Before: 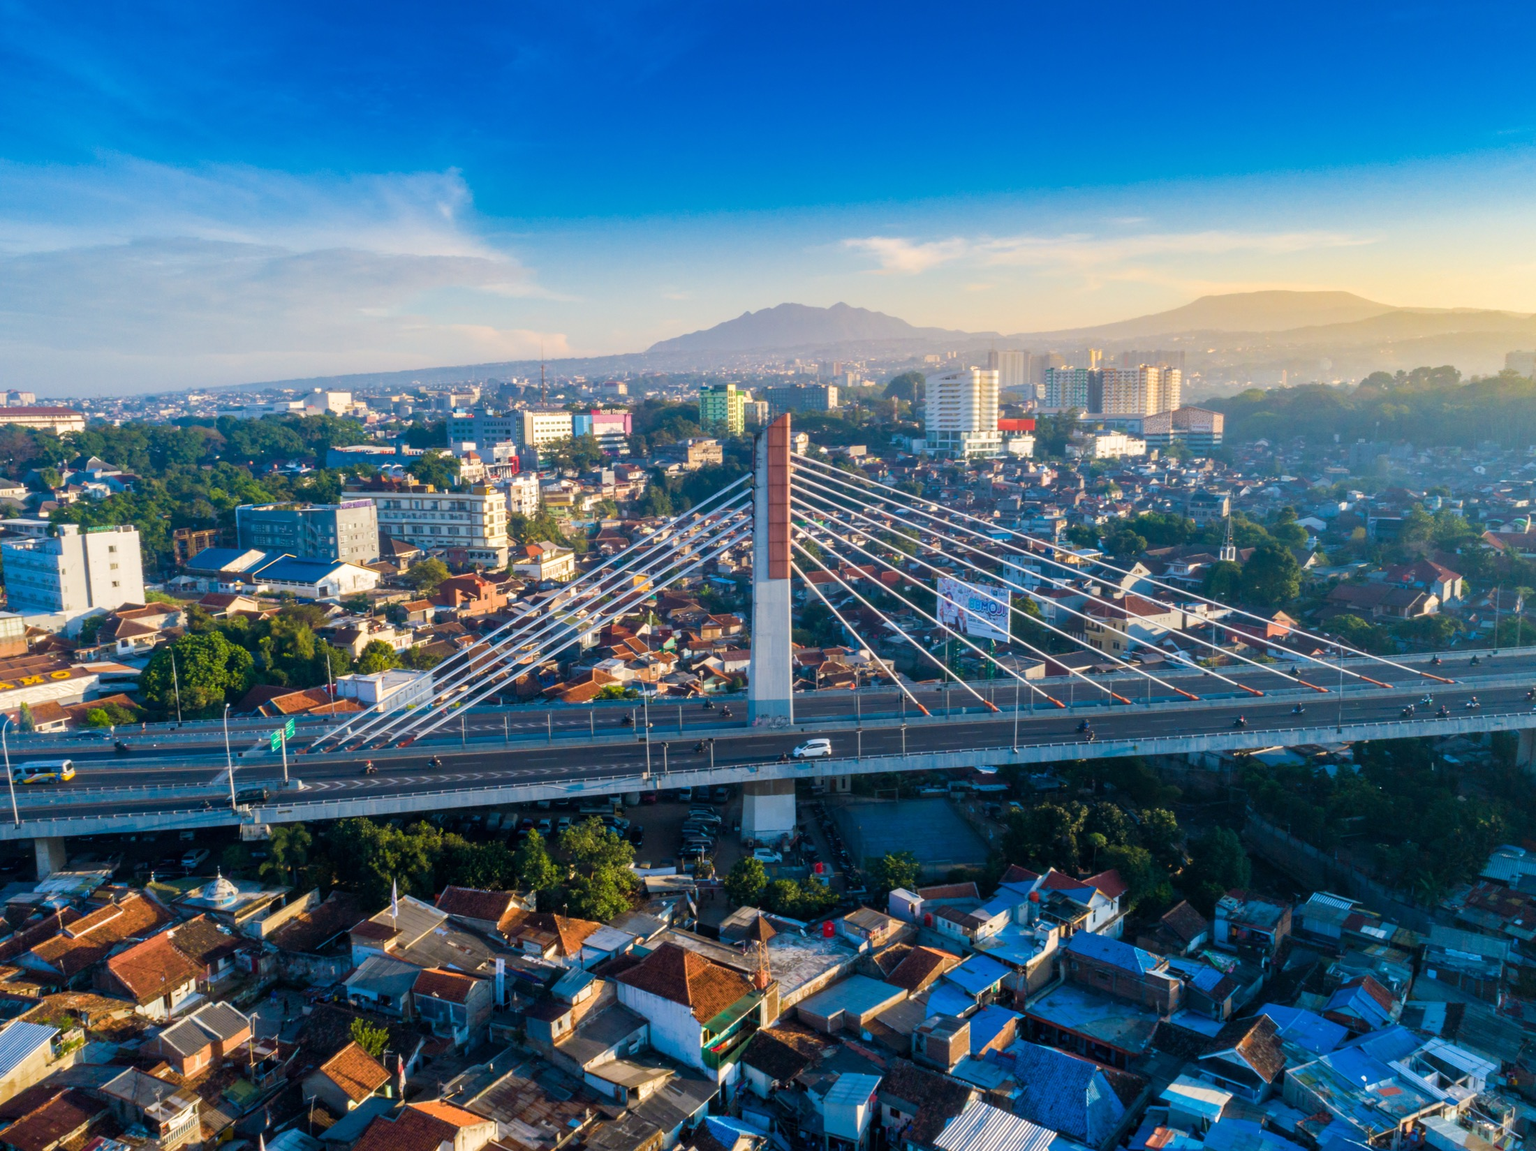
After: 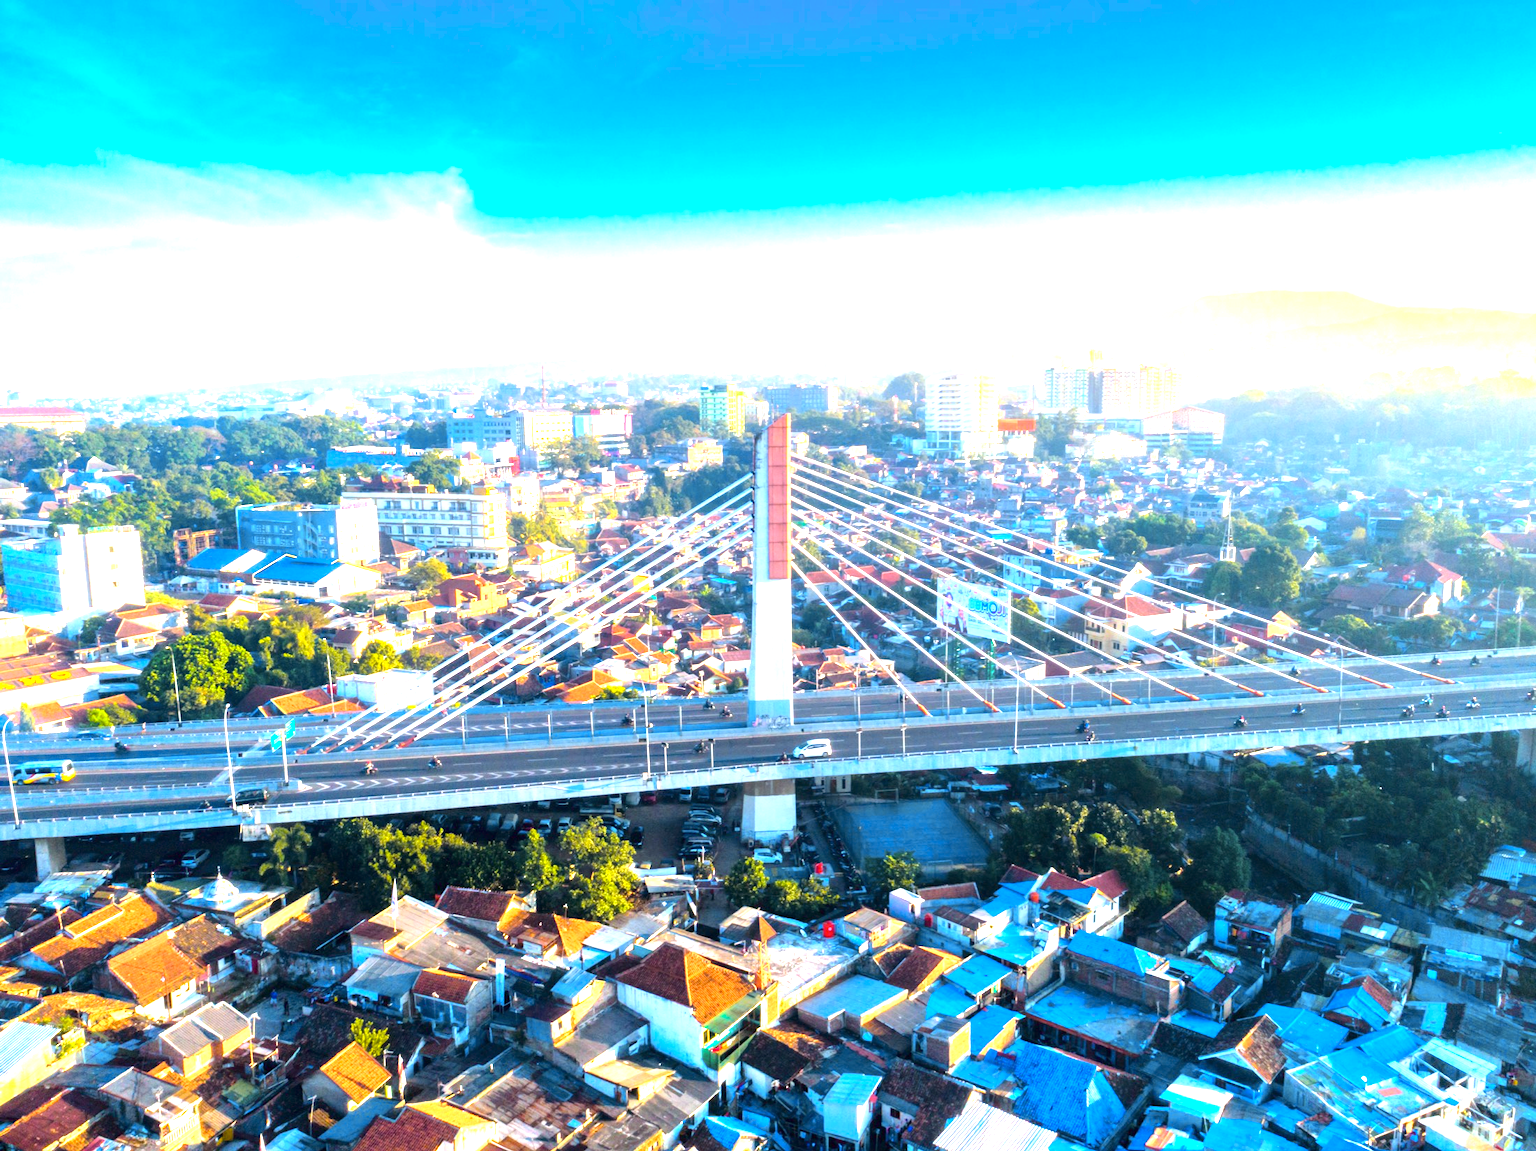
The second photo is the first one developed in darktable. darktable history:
contrast brightness saturation: contrast 0.05
tone curve: curves: ch0 [(0, 0.003) (0.117, 0.101) (0.257, 0.246) (0.408, 0.432) (0.611, 0.653) (0.824, 0.846) (1, 1)]; ch1 [(0, 0) (0.227, 0.197) (0.405, 0.421) (0.501, 0.501) (0.522, 0.53) (0.563, 0.572) (0.589, 0.611) (0.699, 0.709) (0.976, 0.992)]; ch2 [(0, 0) (0.208, 0.176) (0.377, 0.38) (0.5, 0.5) (0.537, 0.534) (0.571, 0.576) (0.681, 0.746) (1, 1)], color space Lab, independent channels, preserve colors none
exposure: exposure 2.003 EV, compensate highlight preservation false
